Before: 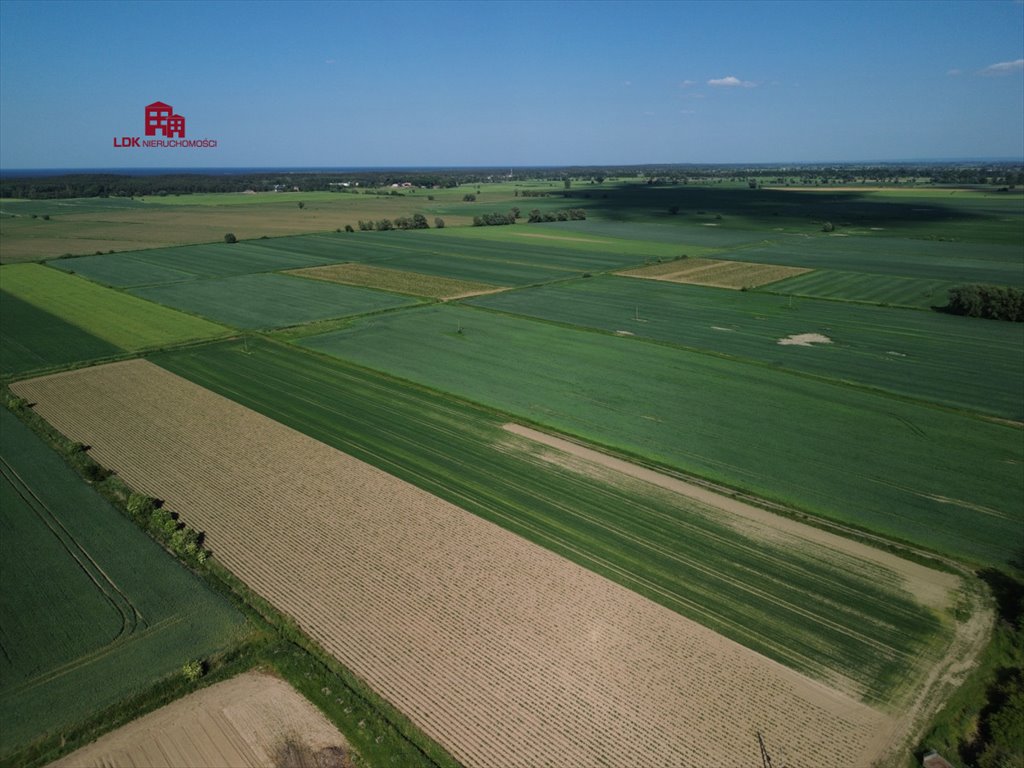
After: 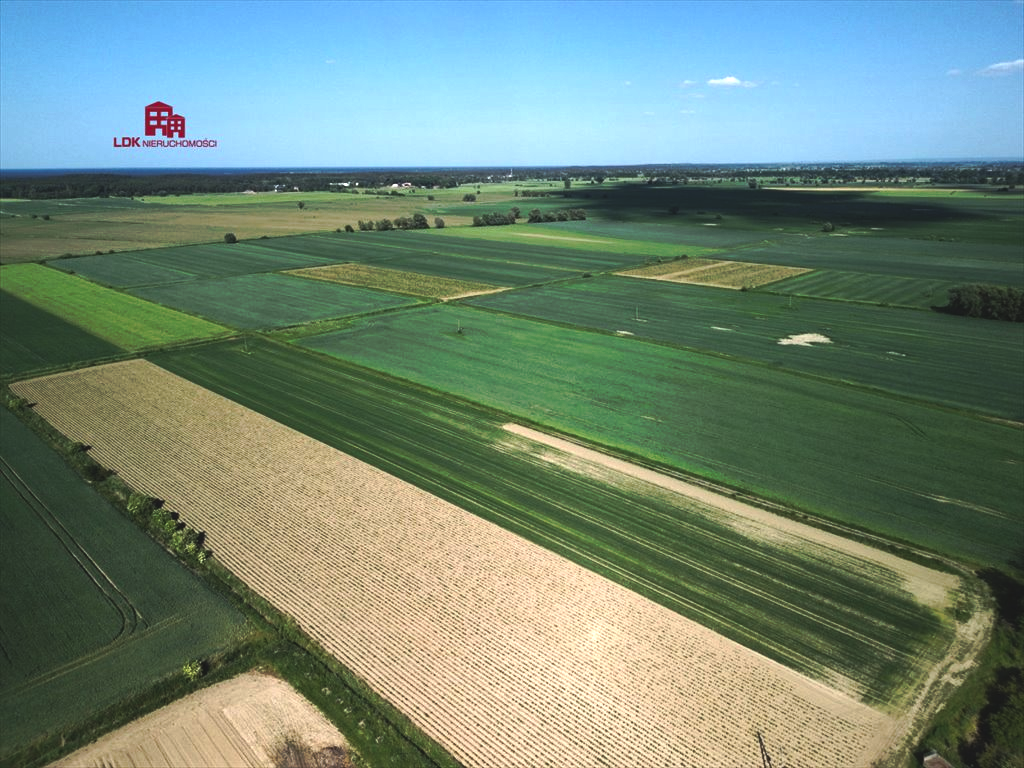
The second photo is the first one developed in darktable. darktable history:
tone curve: curves: ch0 [(0, 0) (0.003, 0.003) (0.011, 0.01) (0.025, 0.023) (0.044, 0.042) (0.069, 0.065) (0.1, 0.094) (0.136, 0.128) (0.177, 0.167) (0.224, 0.211) (0.277, 0.261) (0.335, 0.315) (0.399, 0.375) (0.468, 0.441) (0.543, 0.543) (0.623, 0.623) (0.709, 0.709) (0.801, 0.801) (0.898, 0.898) (1, 1)], preserve colors none
exposure: black level correction -0.009, exposure 0.066 EV, compensate highlight preservation false
color balance rgb: linear chroma grading › shadows -7.408%, linear chroma grading › highlights -5.873%, linear chroma grading › global chroma -10.313%, linear chroma grading › mid-tones -7.61%, perceptual saturation grading › global saturation 30.383%, perceptual brilliance grading › highlights 47.143%, perceptual brilliance grading › mid-tones 21.93%, perceptual brilliance grading › shadows -6.324%
